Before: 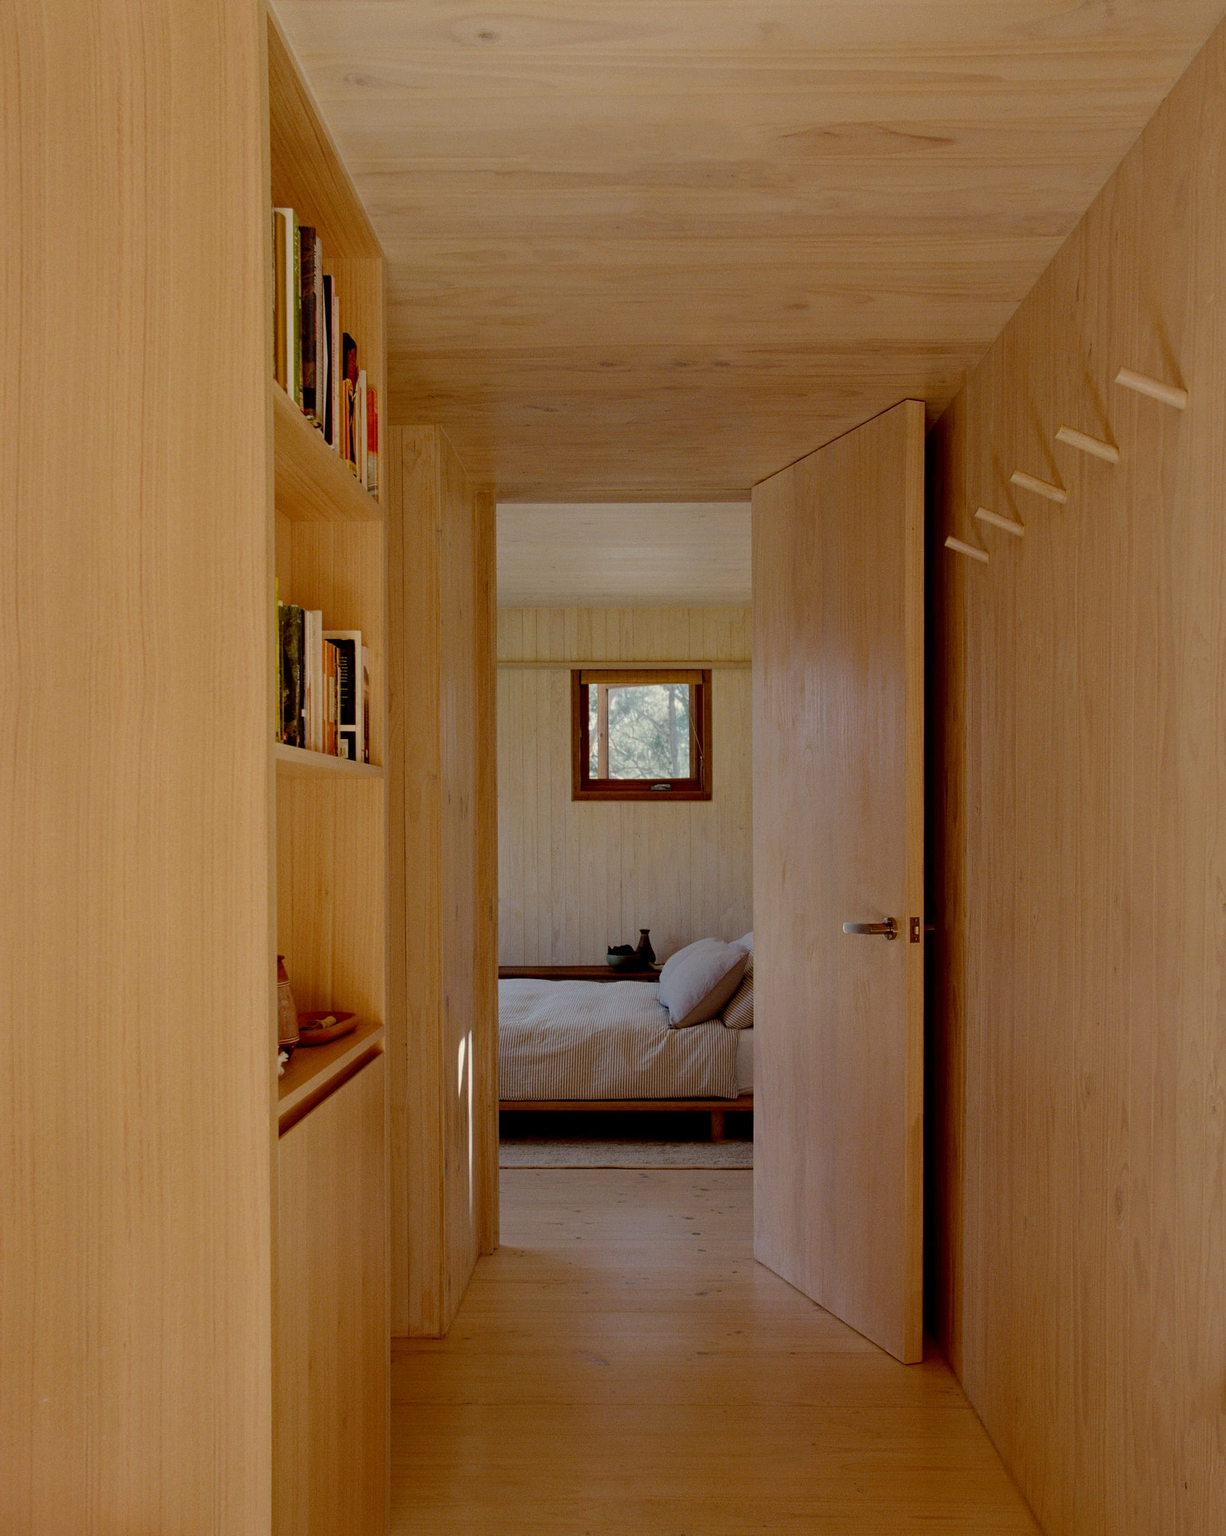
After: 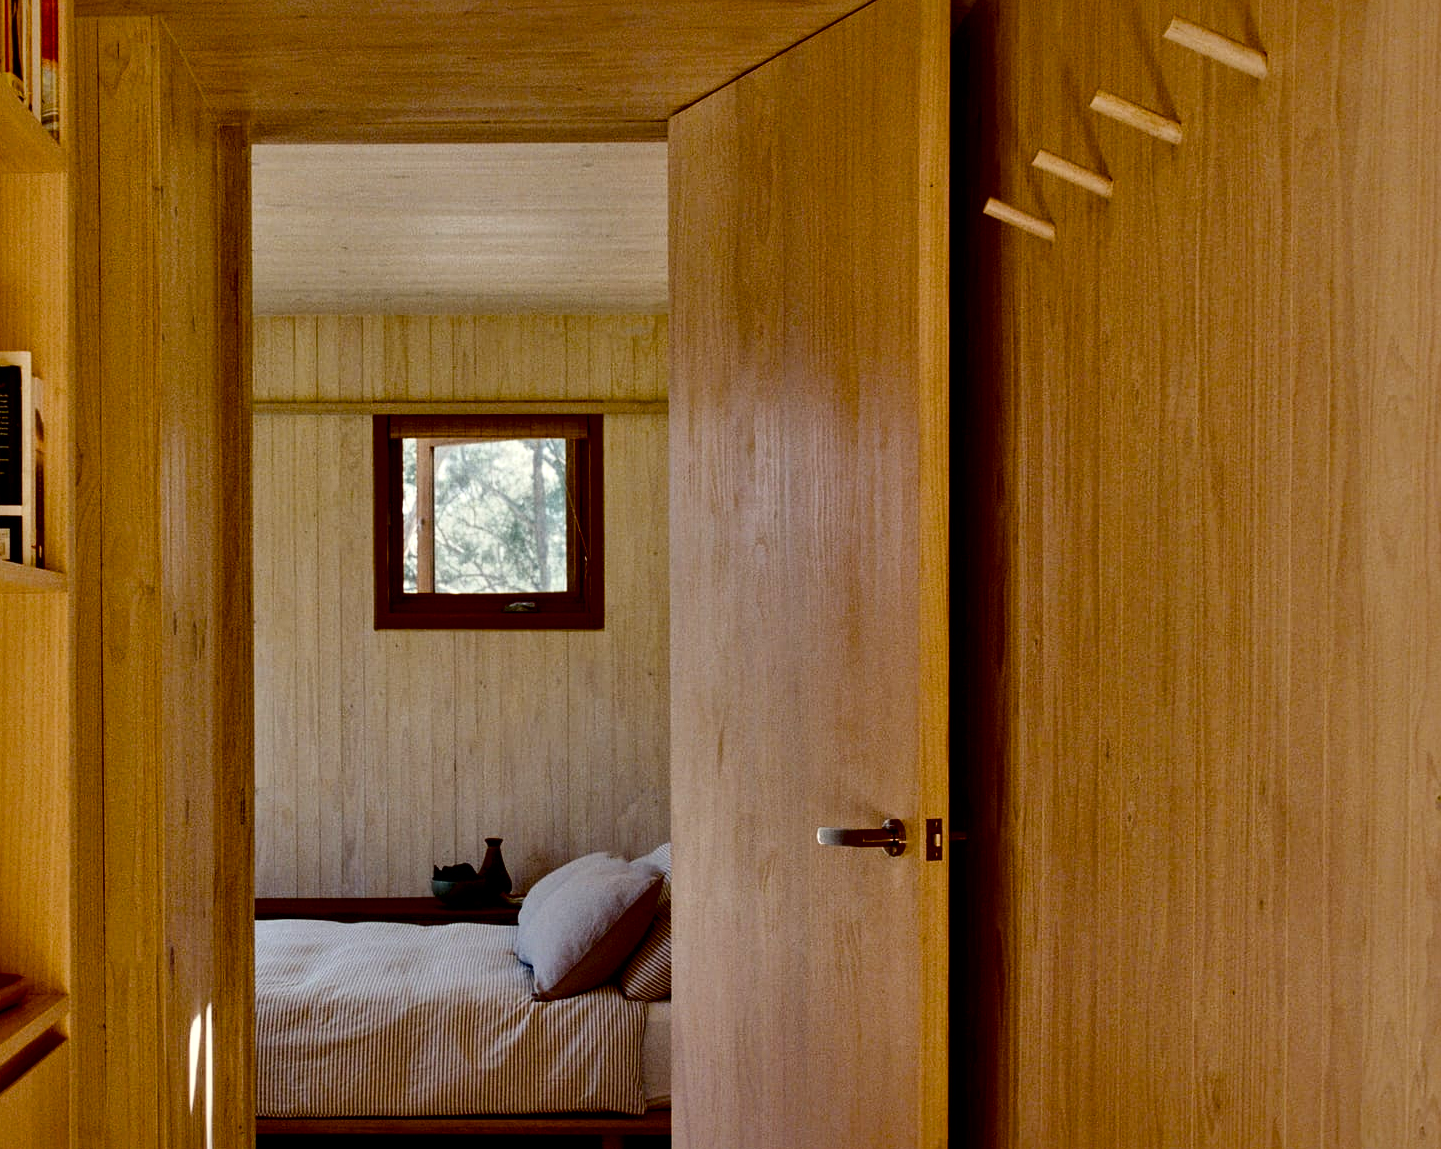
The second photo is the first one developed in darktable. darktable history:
local contrast: mode bilateral grid, contrast 44, coarseness 69, detail 214%, midtone range 0.2
color balance rgb: perceptual saturation grading › global saturation 20%, perceptual saturation grading › highlights -25%, perceptual saturation grading › shadows 50%
crop and rotate: left 27.938%, top 27.046%, bottom 27.046%
